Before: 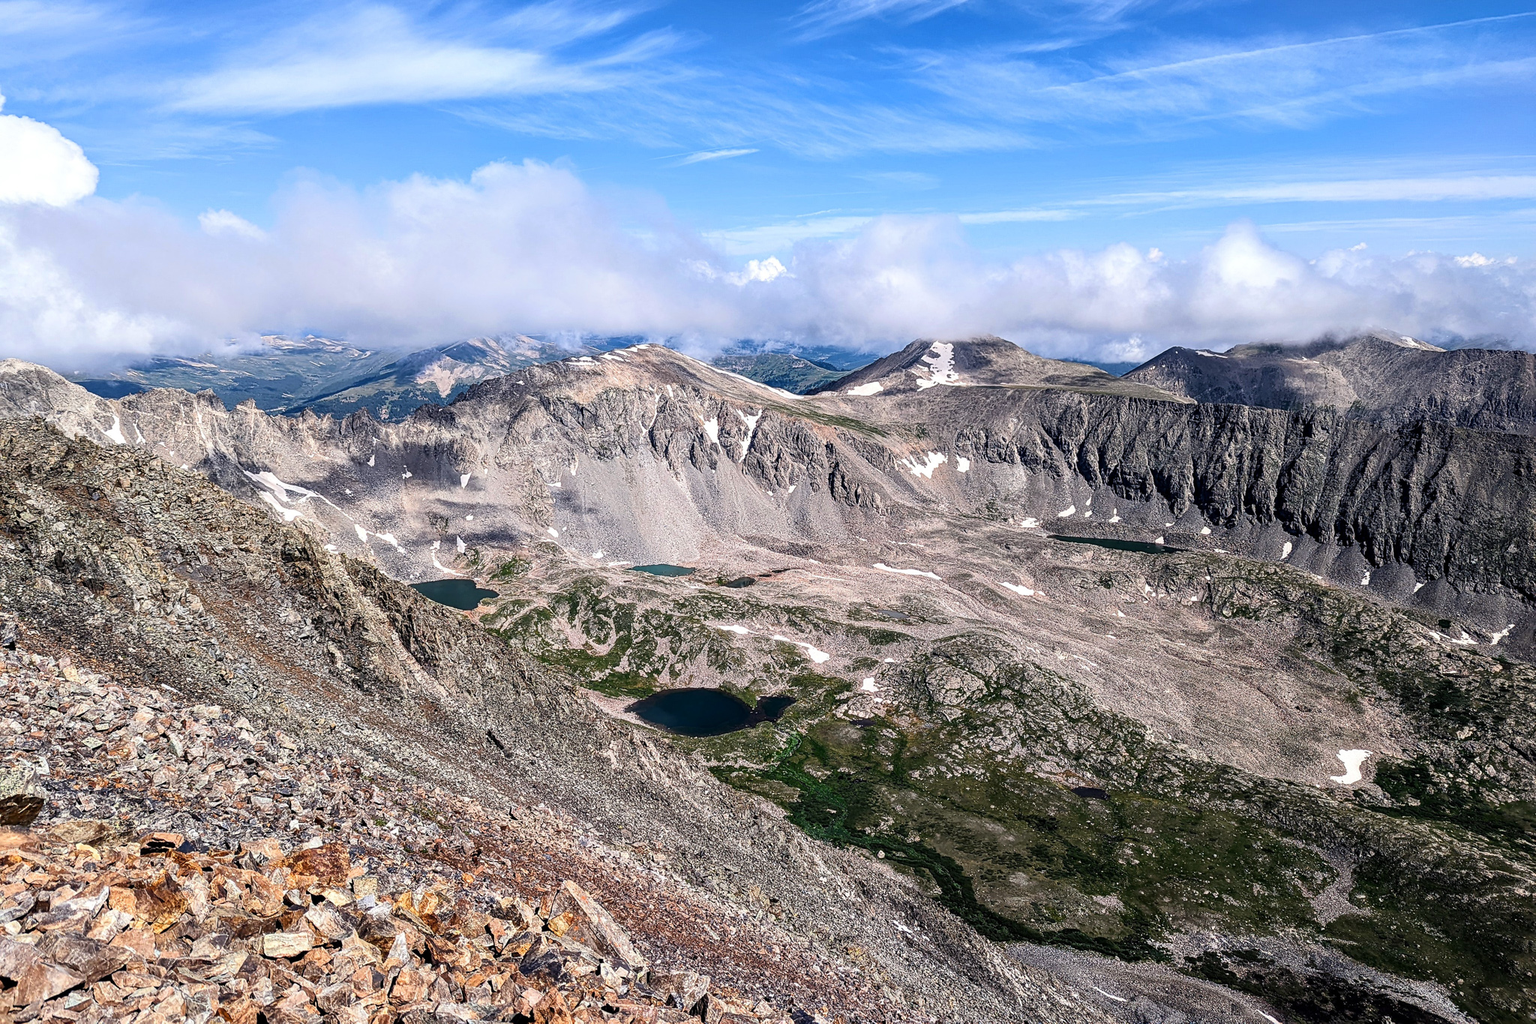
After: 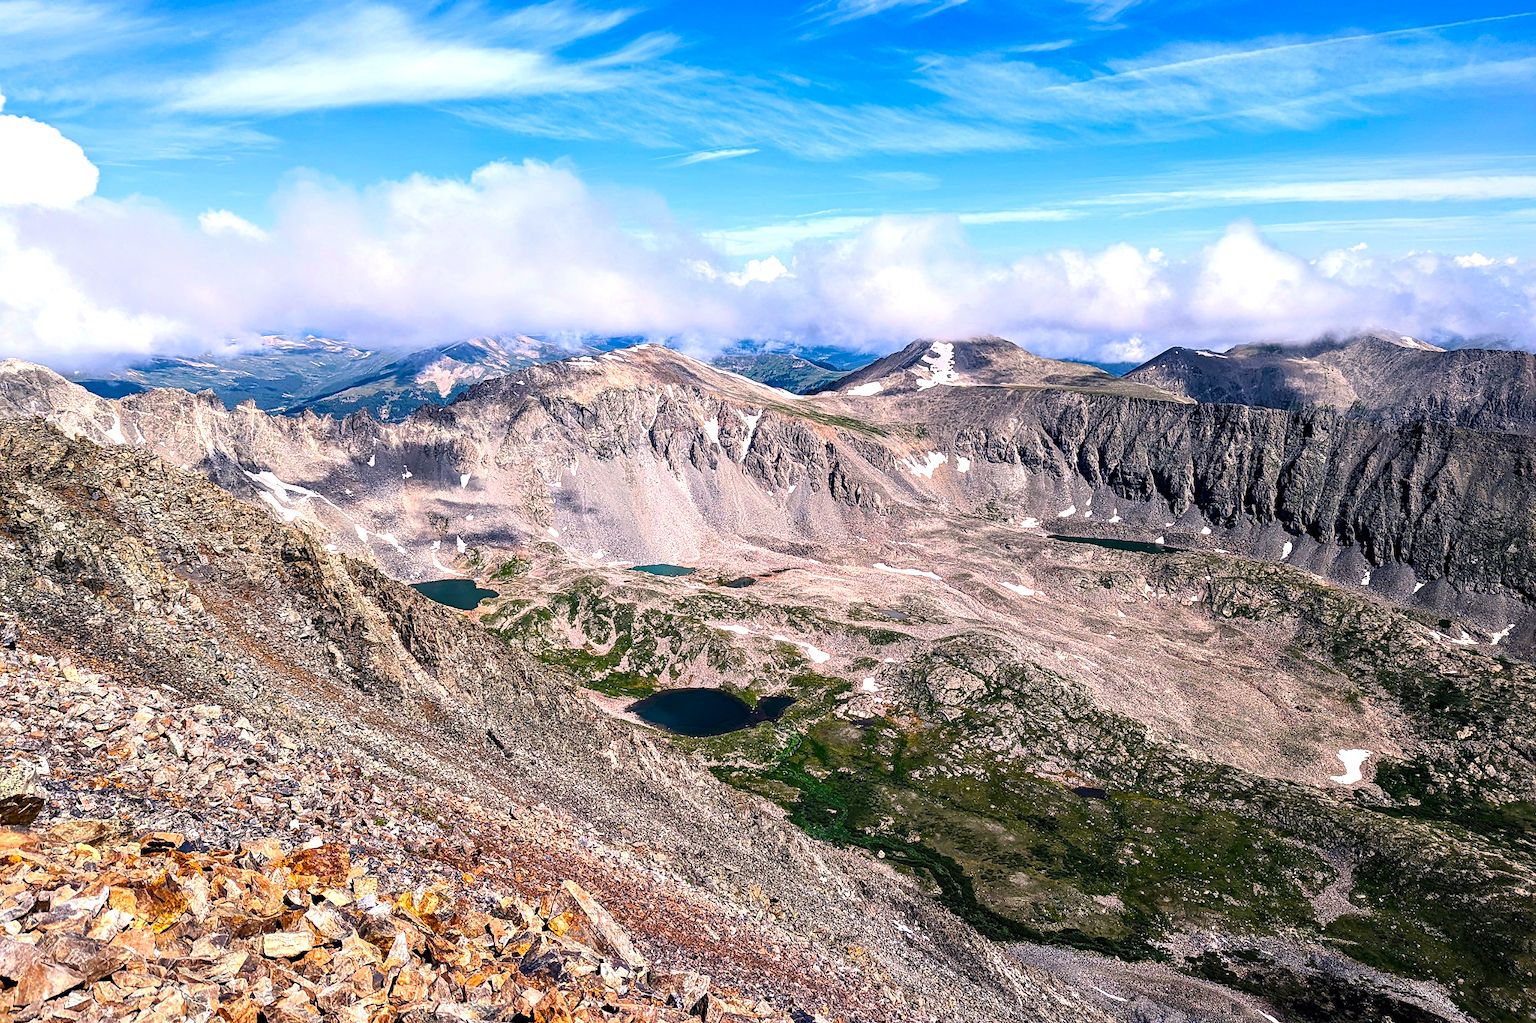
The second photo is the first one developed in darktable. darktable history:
color balance rgb: shadows lift › chroma 0.847%, shadows lift › hue 114.02°, highlights gain › chroma 0.883%, highlights gain › hue 25.98°, perceptual saturation grading › global saturation 30.994%, perceptual brilliance grading › global brilliance 9.852%, global vibrance 20%
